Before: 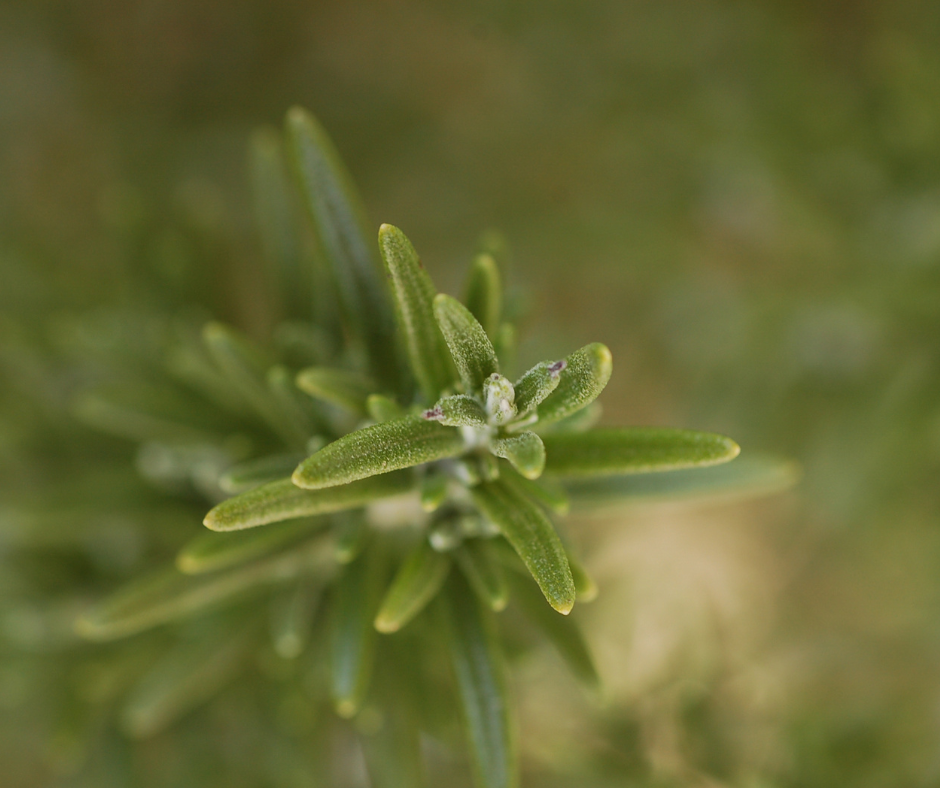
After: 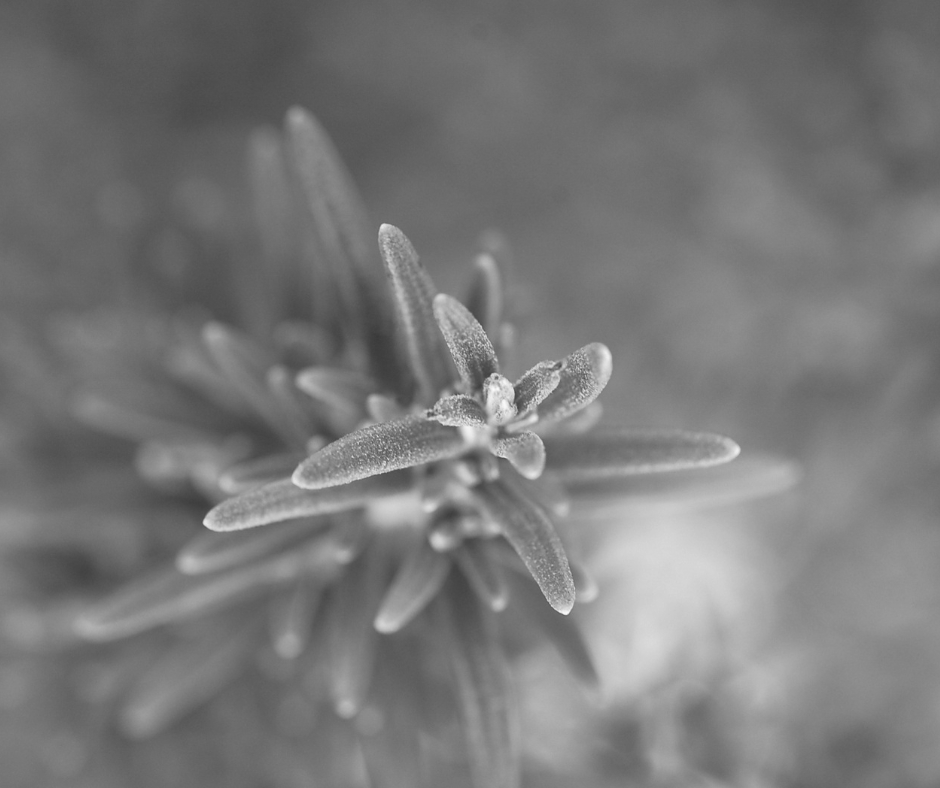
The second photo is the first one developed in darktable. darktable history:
monochrome: a 2.21, b -1.33, size 2.2
color correction: highlights a* -7.33, highlights b* 1.26, shadows a* -3.55, saturation 1.4
exposure: black level correction -0.002, exposure 0.54 EV, compensate highlight preservation false
